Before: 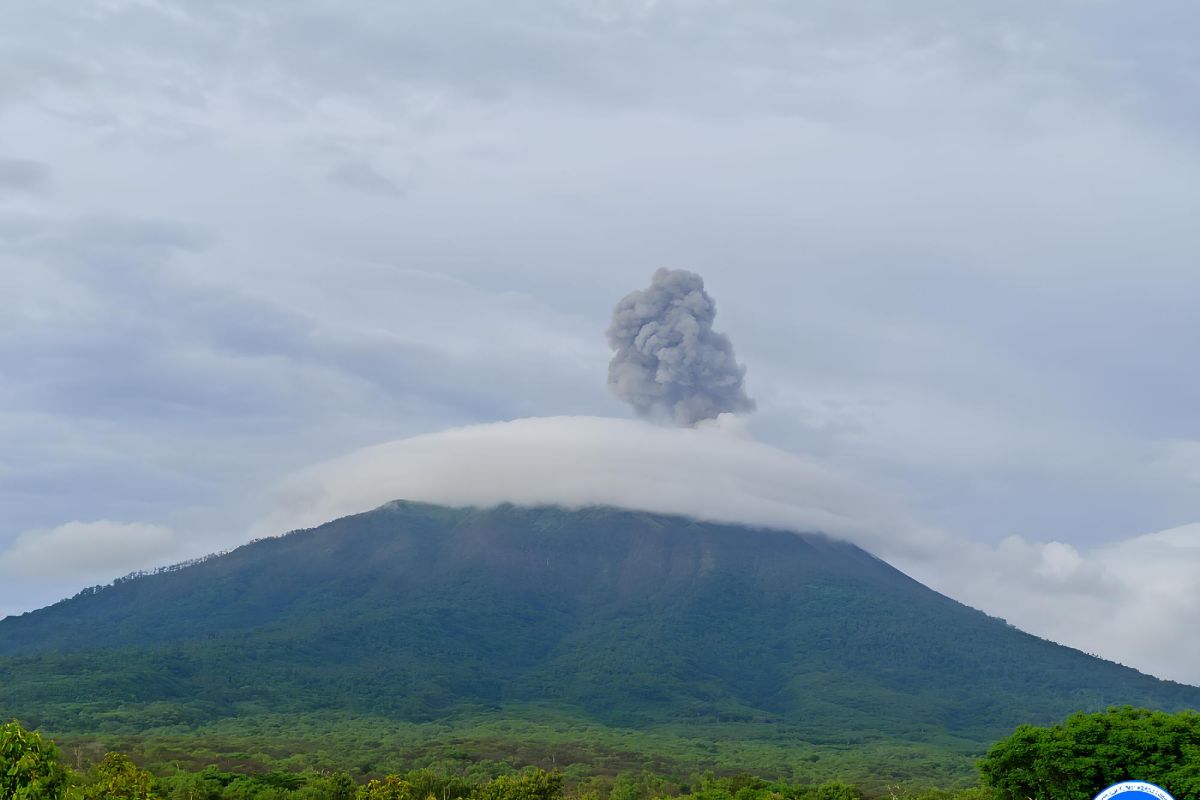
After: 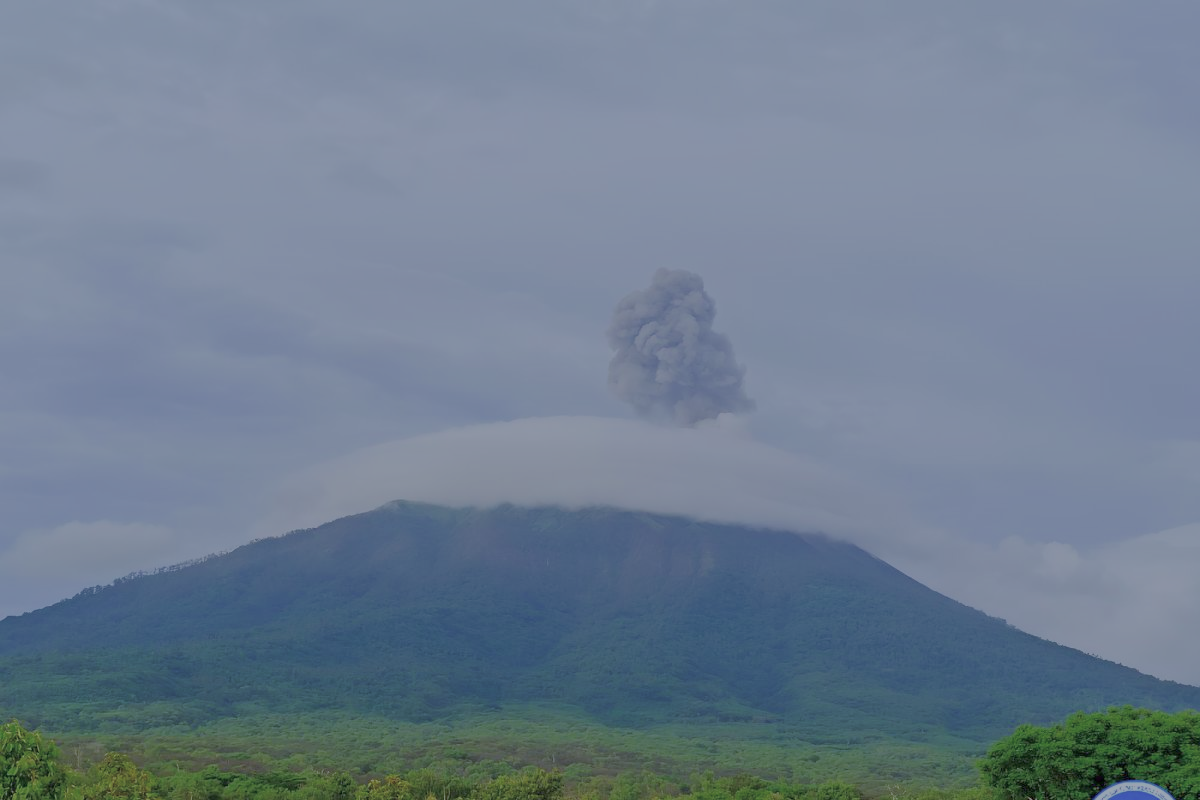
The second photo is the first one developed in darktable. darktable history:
filmic rgb: black relative exposure -15.93 EV, white relative exposure 7.94 EV, hardness 4.13, latitude 49.2%, contrast 0.509
color calibration: illuminant custom, x 0.371, y 0.381, temperature 4282.79 K
